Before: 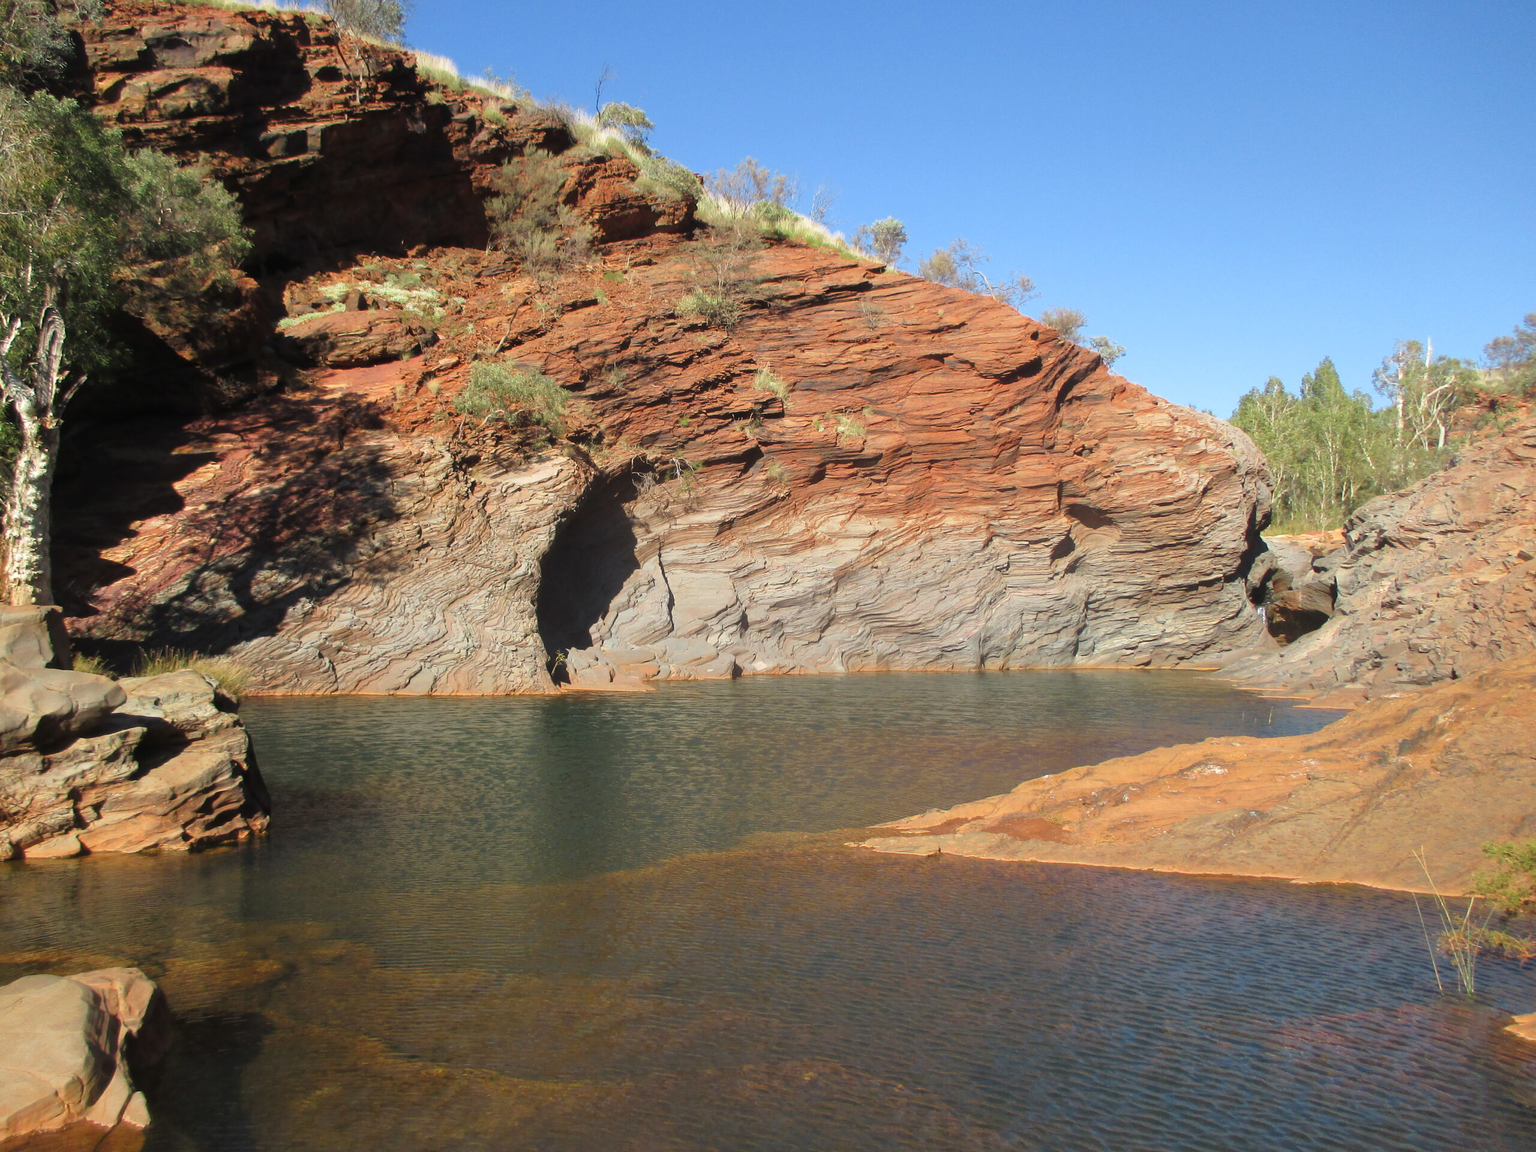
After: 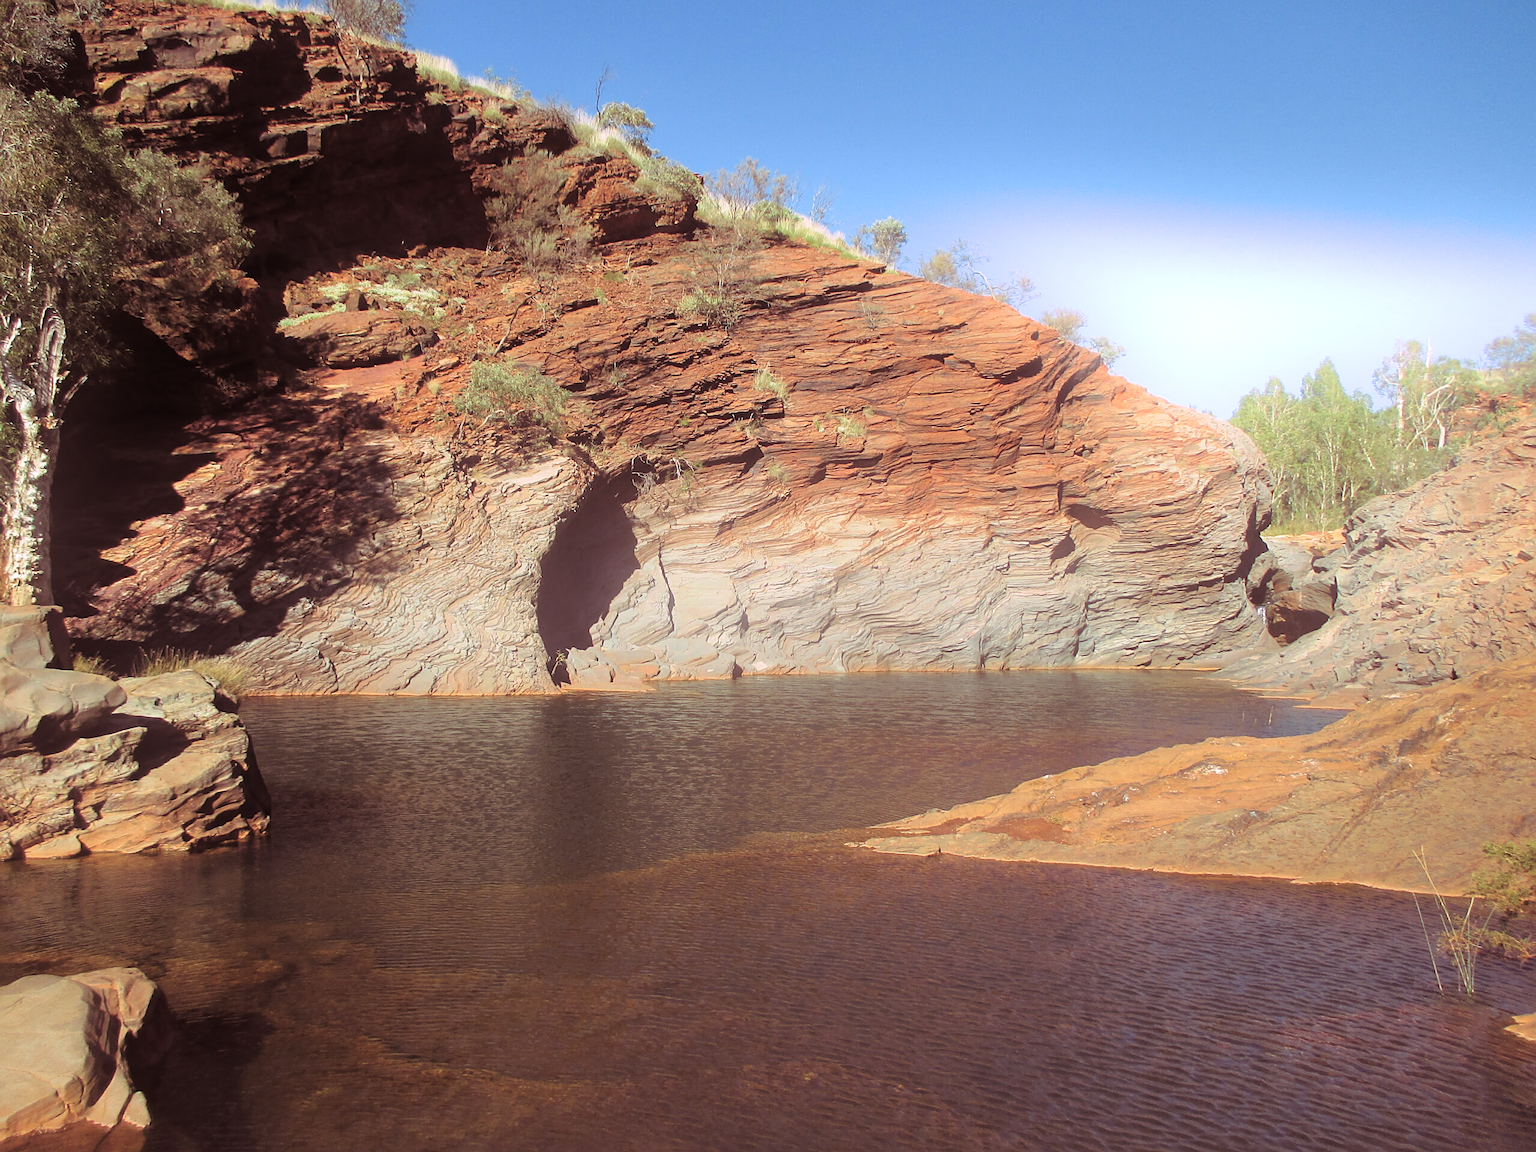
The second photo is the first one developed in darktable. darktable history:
contrast brightness saturation: saturation -0.05
split-toning: highlights › hue 298.8°, highlights › saturation 0.73, compress 41.76%
sharpen: on, module defaults
bloom: on, module defaults
